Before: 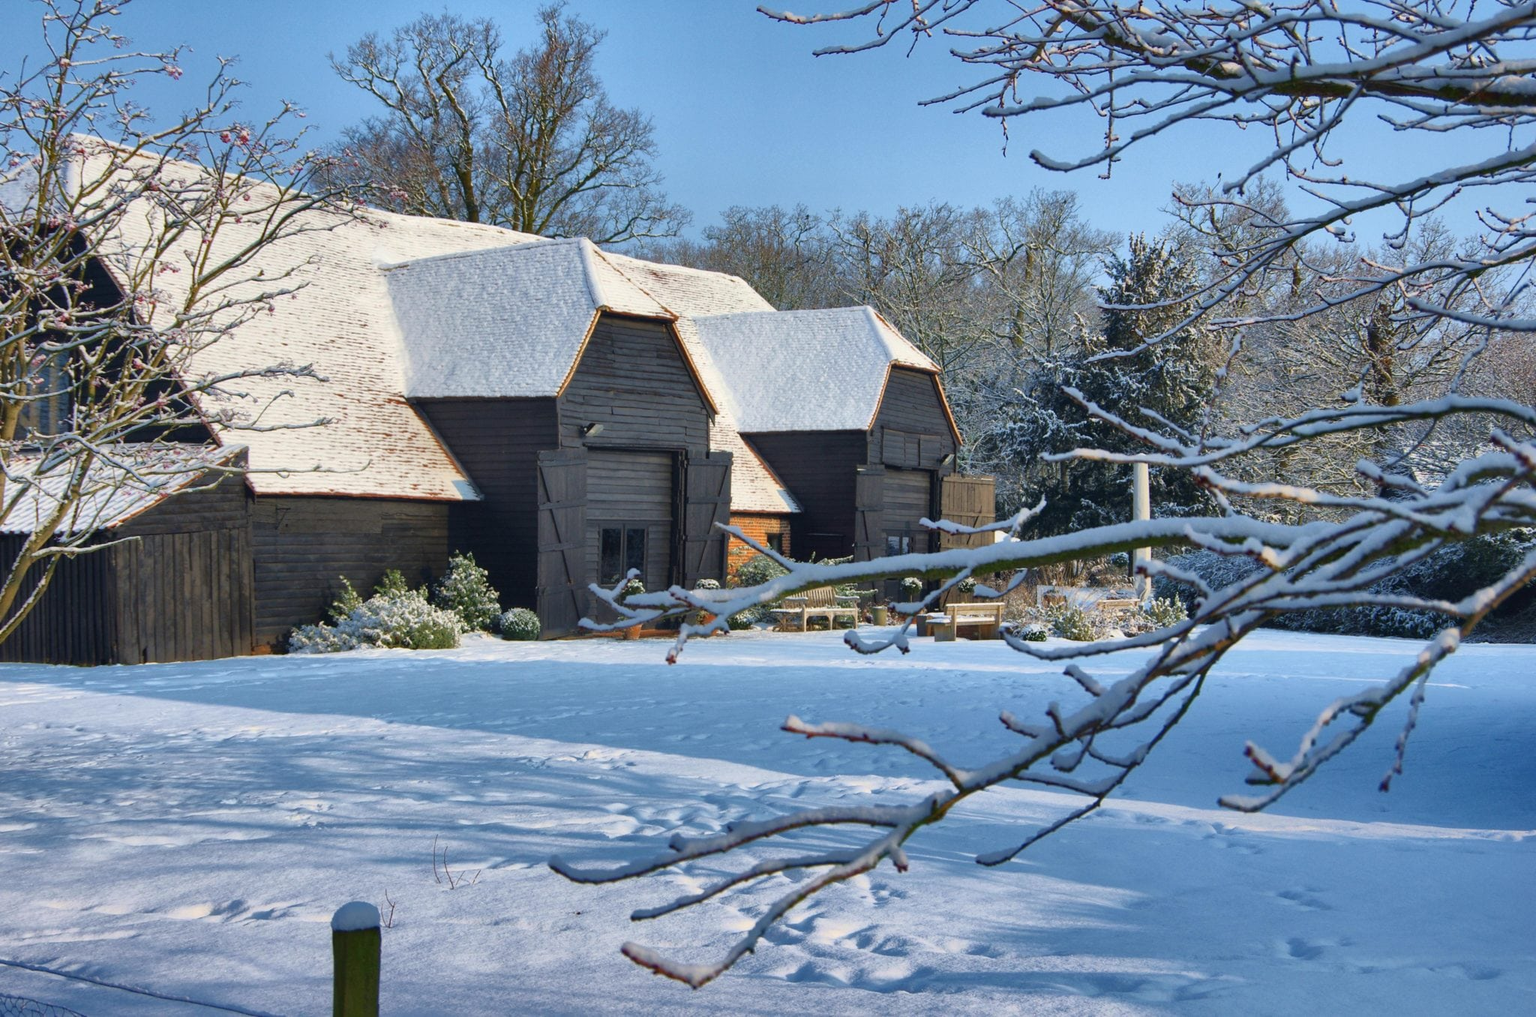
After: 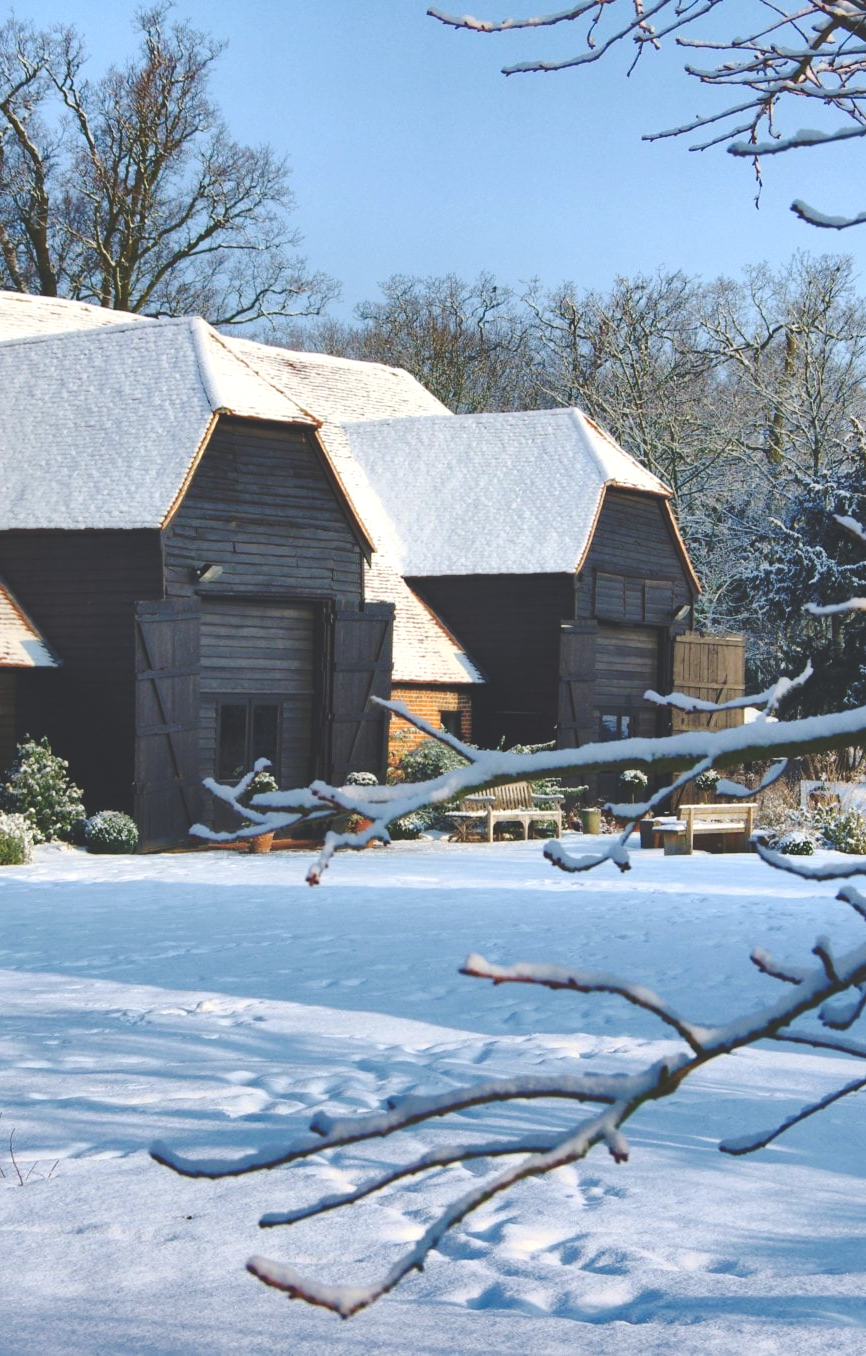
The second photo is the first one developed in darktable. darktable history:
tone equalizer: -8 EV 0 EV, -7 EV 0.001 EV, -6 EV -0.005 EV, -5 EV -0.002 EV, -4 EV -0.082 EV, -3 EV -0.204 EV, -2 EV -0.276 EV, -1 EV 0.094 EV, +0 EV 0.288 EV
color zones: curves: ch0 [(0, 0.558) (0.143, 0.559) (0.286, 0.529) (0.429, 0.505) (0.571, 0.5) (0.714, 0.5) (0.857, 0.5) (1, 0.558)]; ch1 [(0, 0.469) (0.01, 0.469) (0.12, 0.446) (0.248, 0.469) (0.5, 0.5) (0.748, 0.5) (0.99, 0.469) (1, 0.469)]
crop: left 28.433%, right 29.237%
base curve: curves: ch0 [(0, 0.024) (0.055, 0.065) (0.121, 0.166) (0.236, 0.319) (0.693, 0.726) (1, 1)], preserve colors none
